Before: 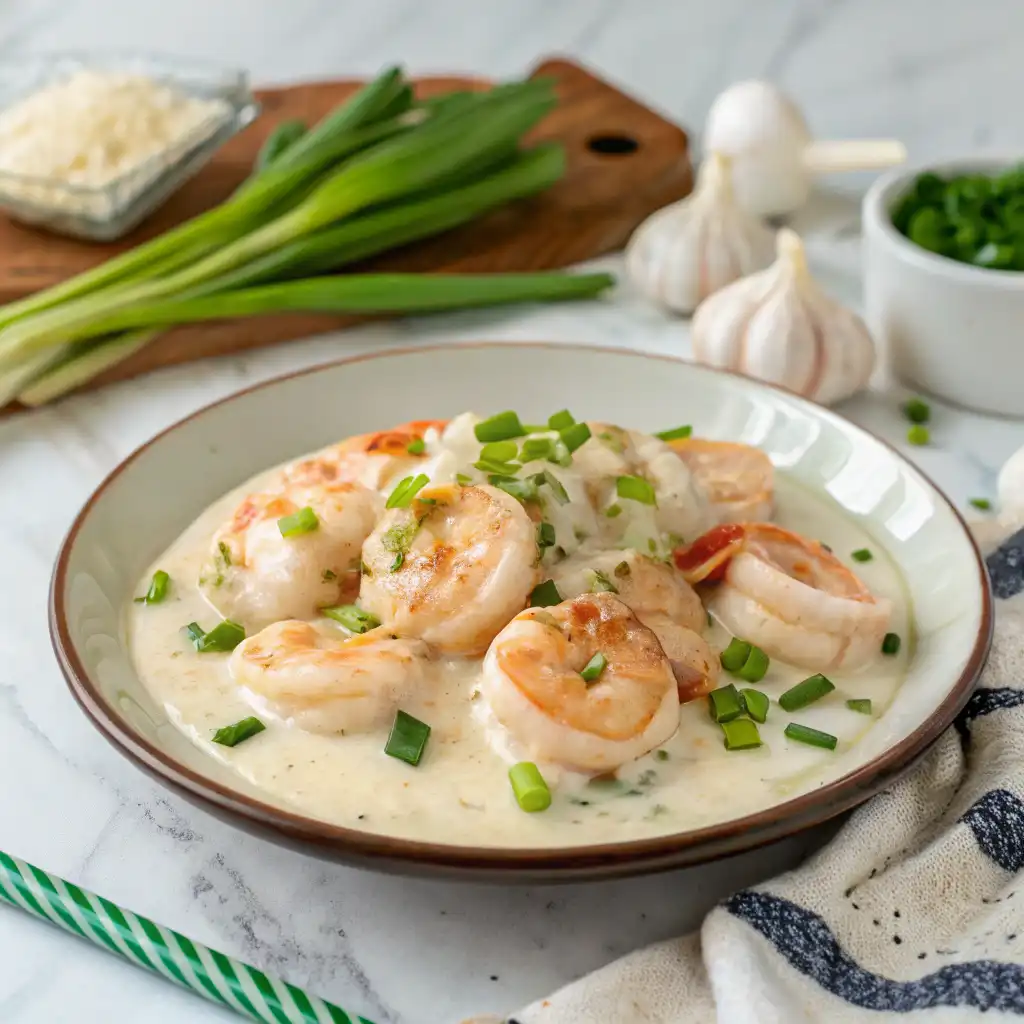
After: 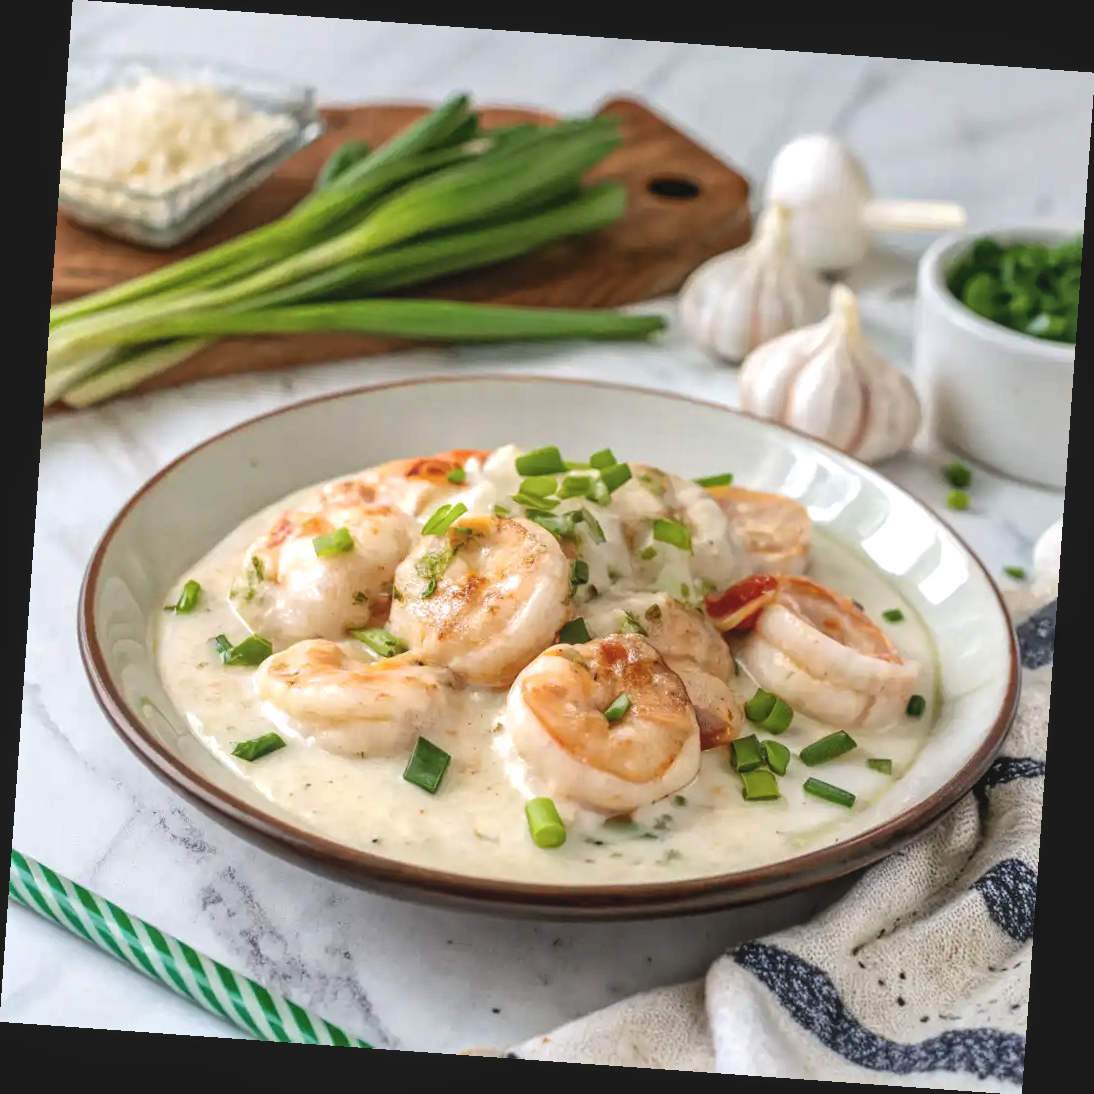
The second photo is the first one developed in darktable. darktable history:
local contrast: highlights 99%, shadows 86%, detail 160%, midtone range 0.2
contrast brightness saturation: contrast 0.01, saturation -0.05
white balance: red 1.004, blue 1.024
exposure: black level correction -0.008, exposure 0.067 EV, compensate highlight preservation false
rotate and perspective: rotation 4.1°, automatic cropping off
